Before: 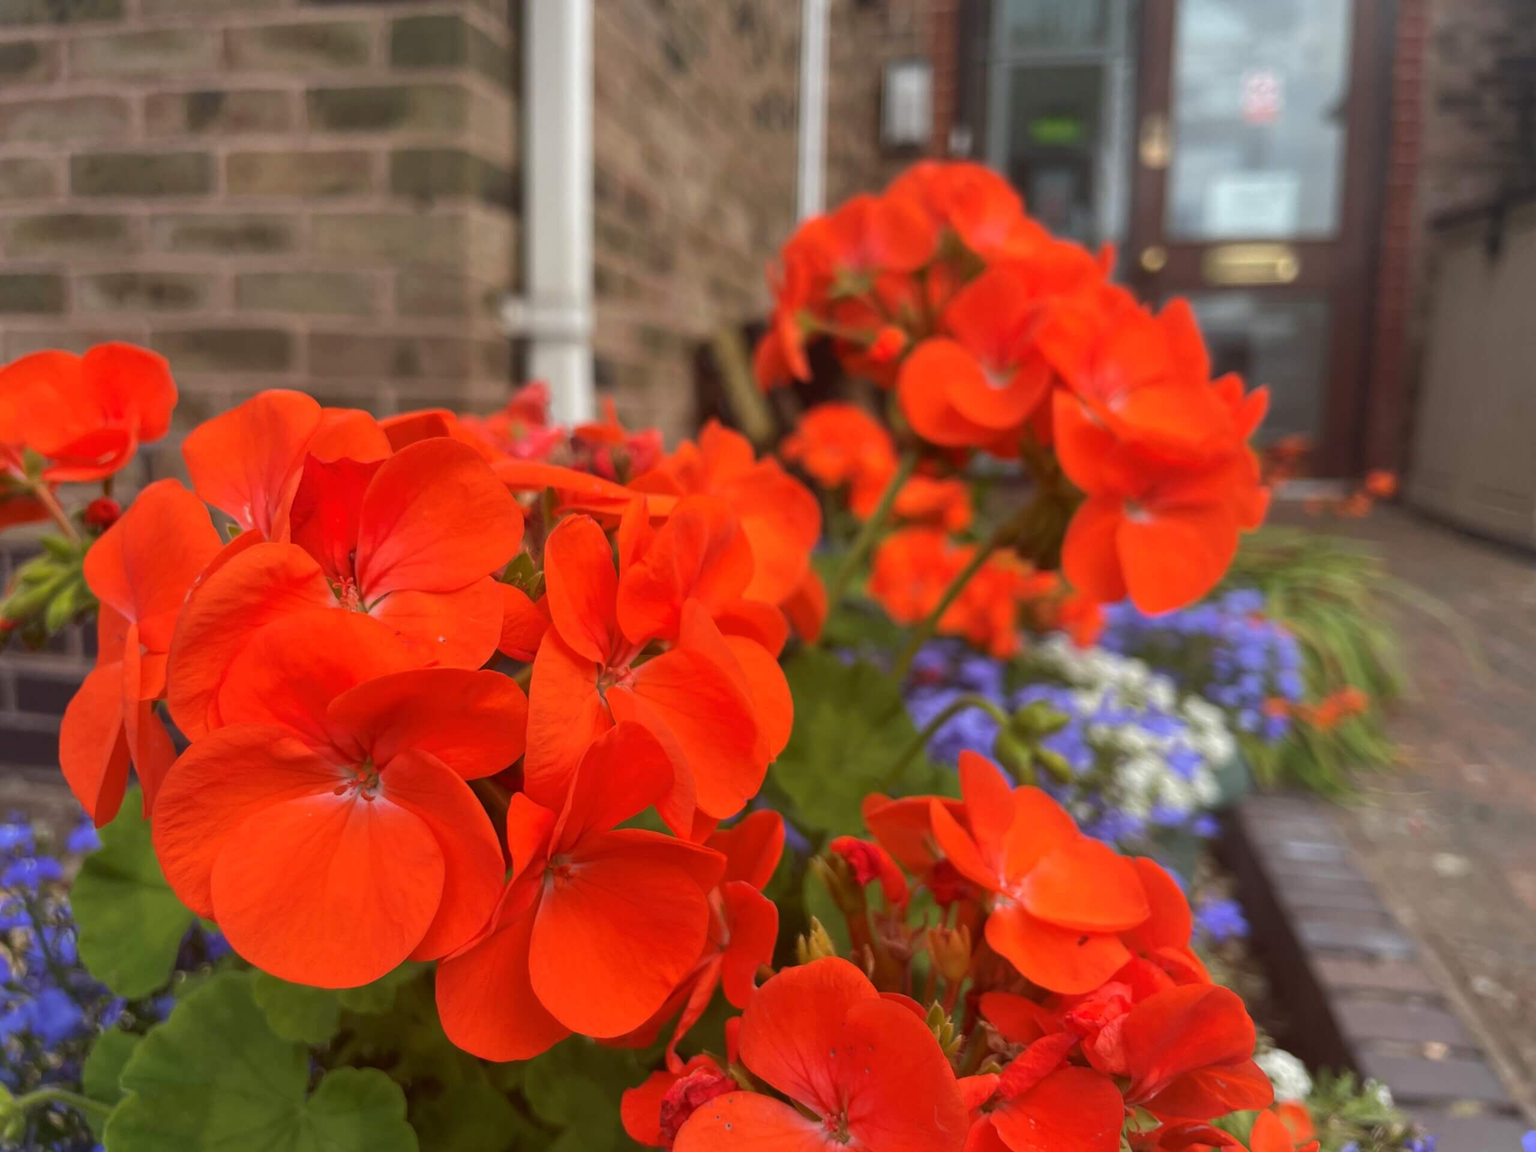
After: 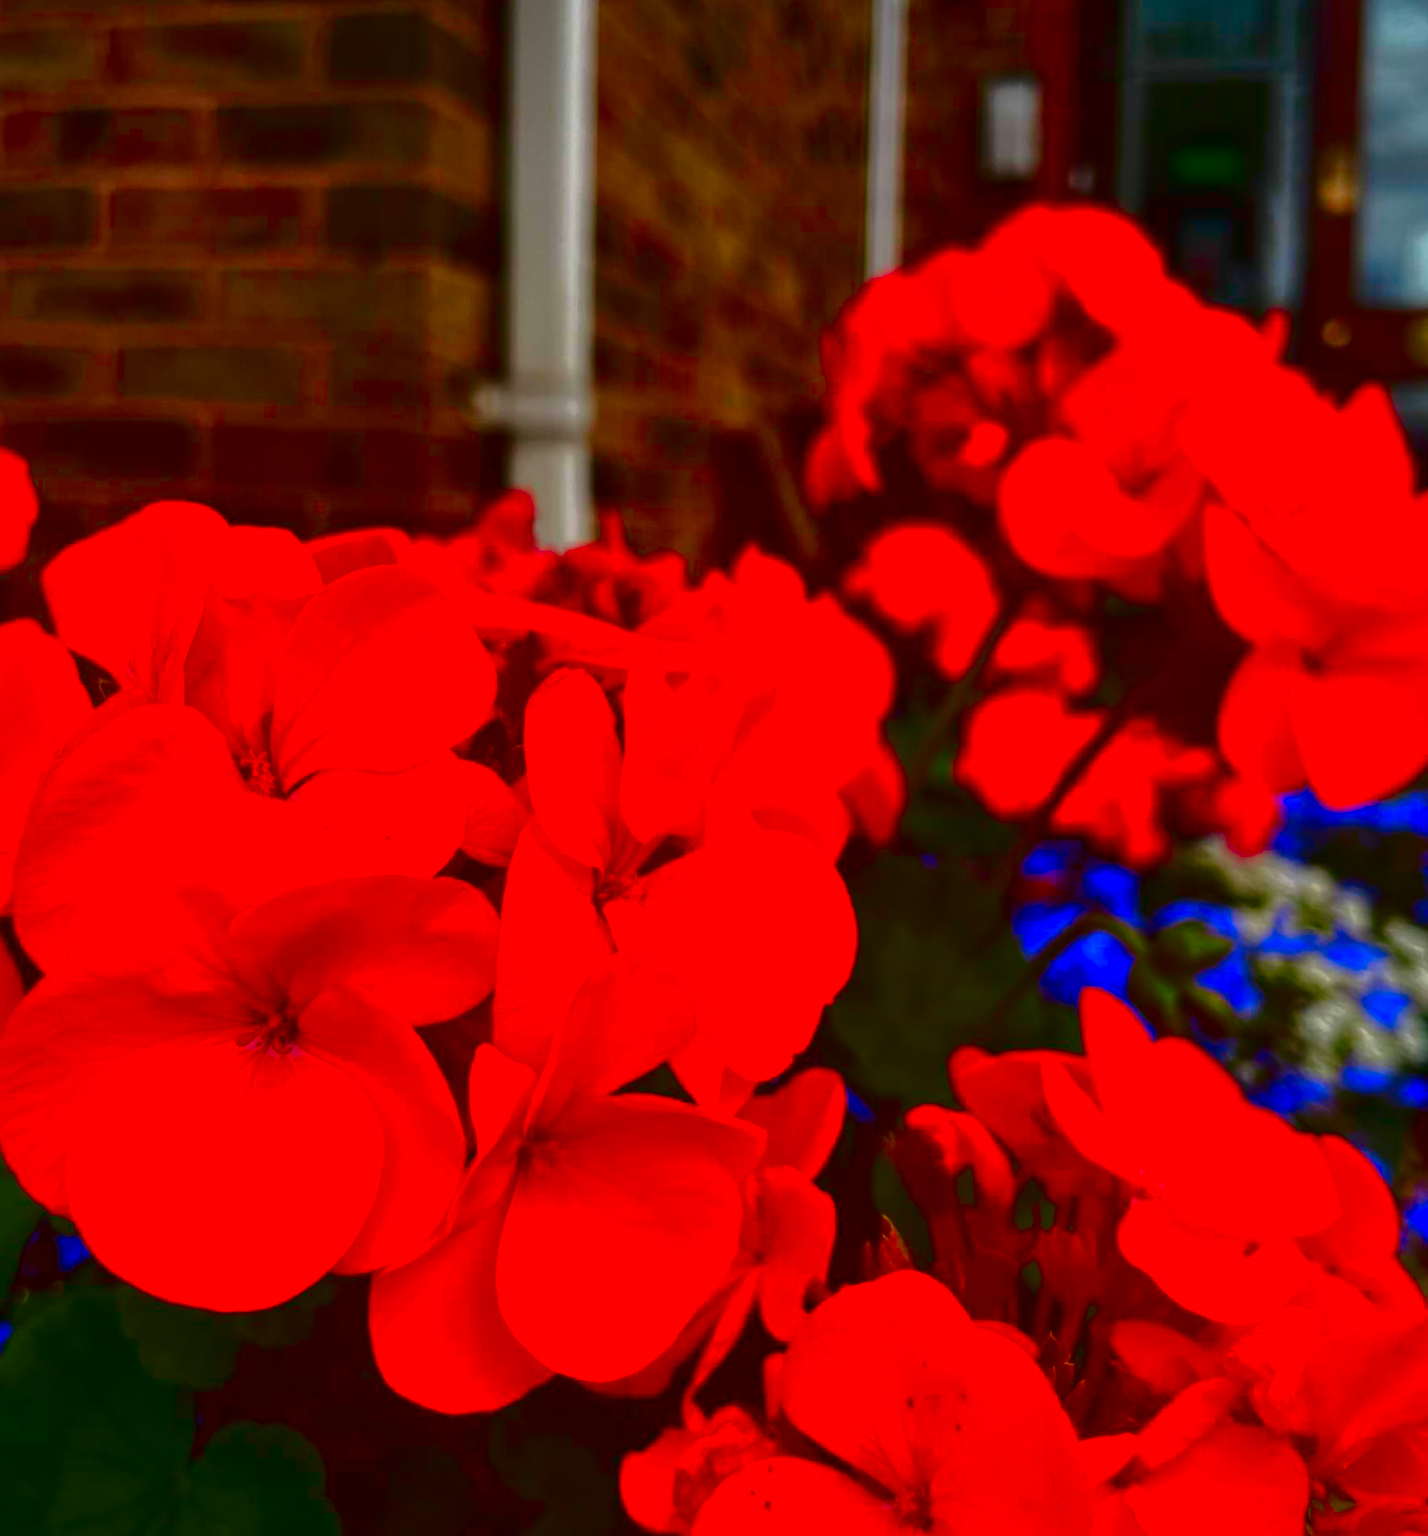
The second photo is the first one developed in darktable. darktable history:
contrast brightness saturation: brightness -1, saturation 1
shadows and highlights: on, module defaults
rotate and perspective: rotation 0.226°, lens shift (vertical) -0.042, crop left 0.023, crop right 0.982, crop top 0.006, crop bottom 0.994
crop and rotate: left 9.061%, right 20.142%
